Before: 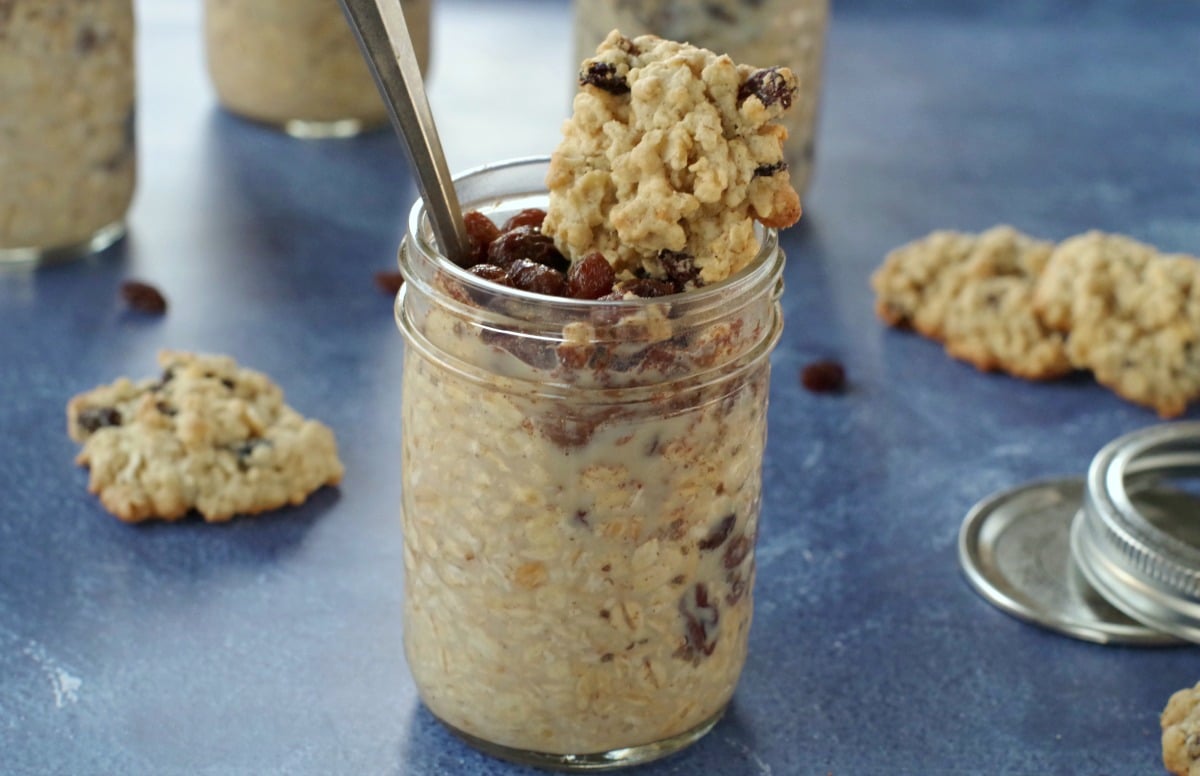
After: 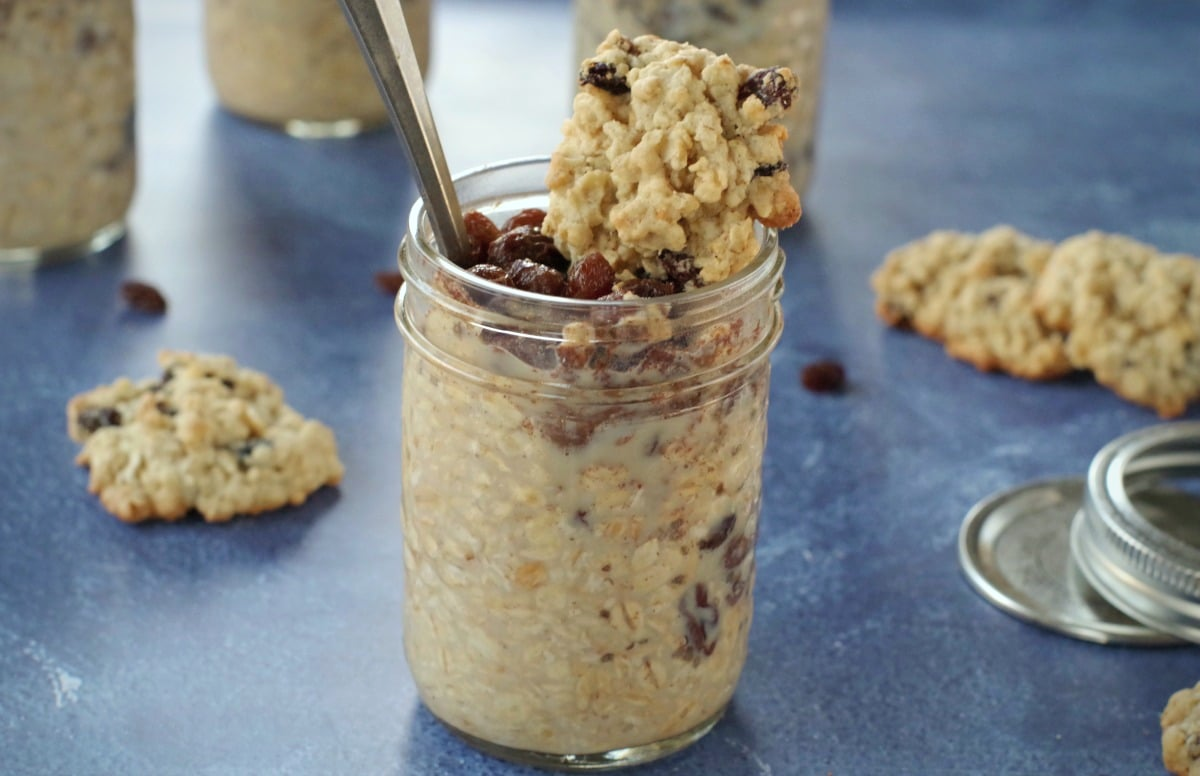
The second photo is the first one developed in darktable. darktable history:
vignetting: brightness -0.39, saturation 0.011, center (-0.037, 0.152)
contrast brightness saturation: contrast 0.048, brightness 0.055, saturation 0.013
